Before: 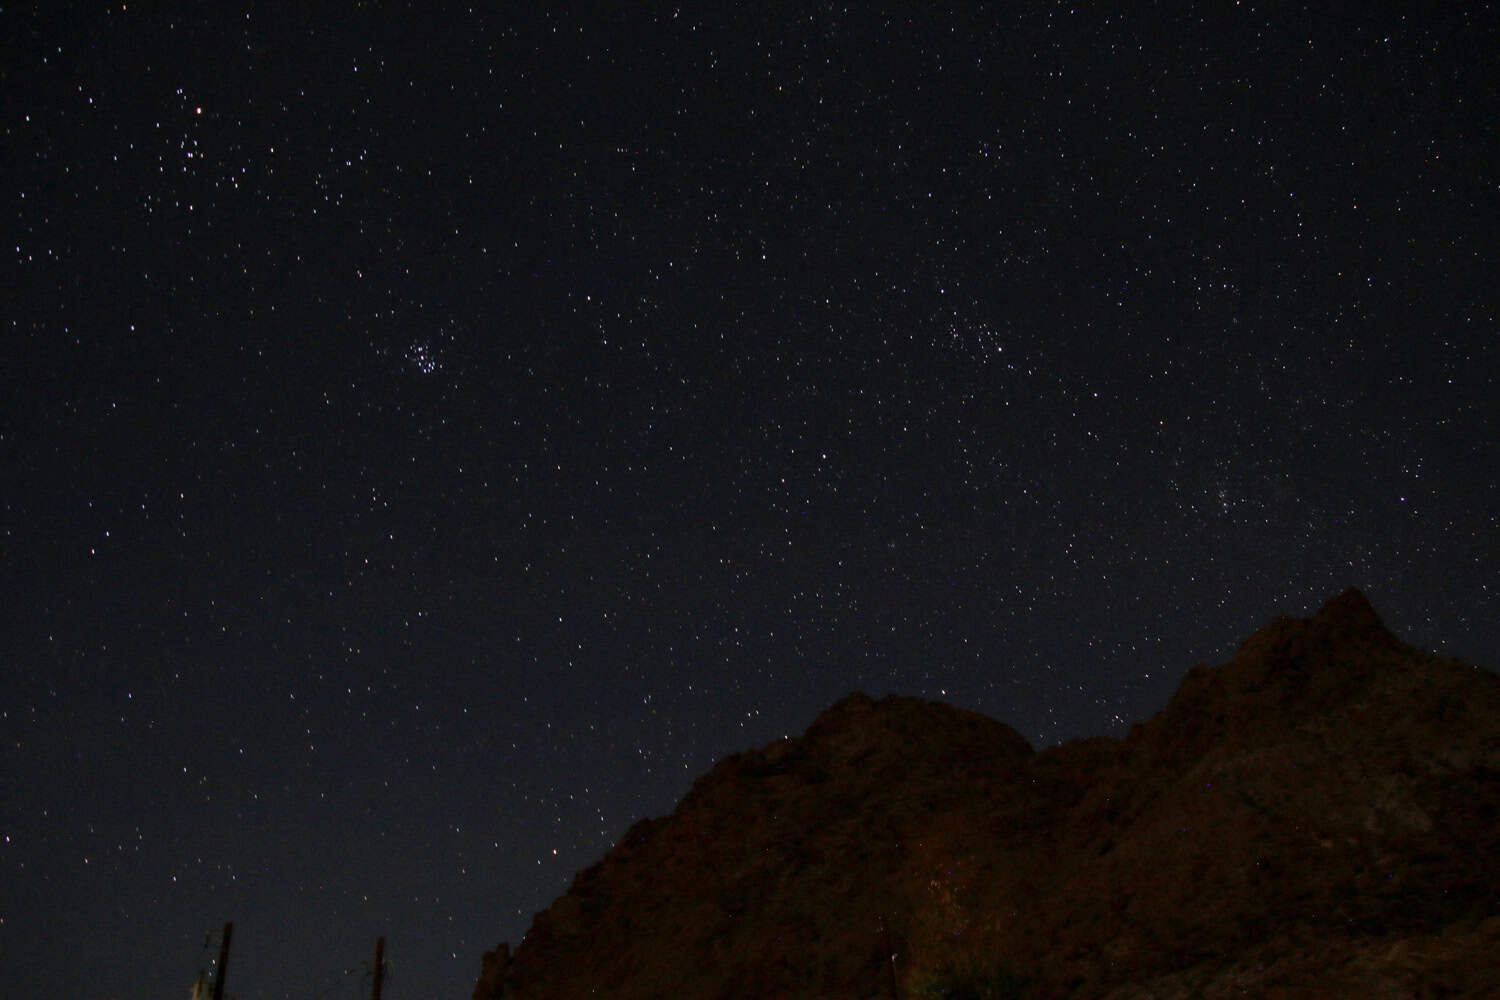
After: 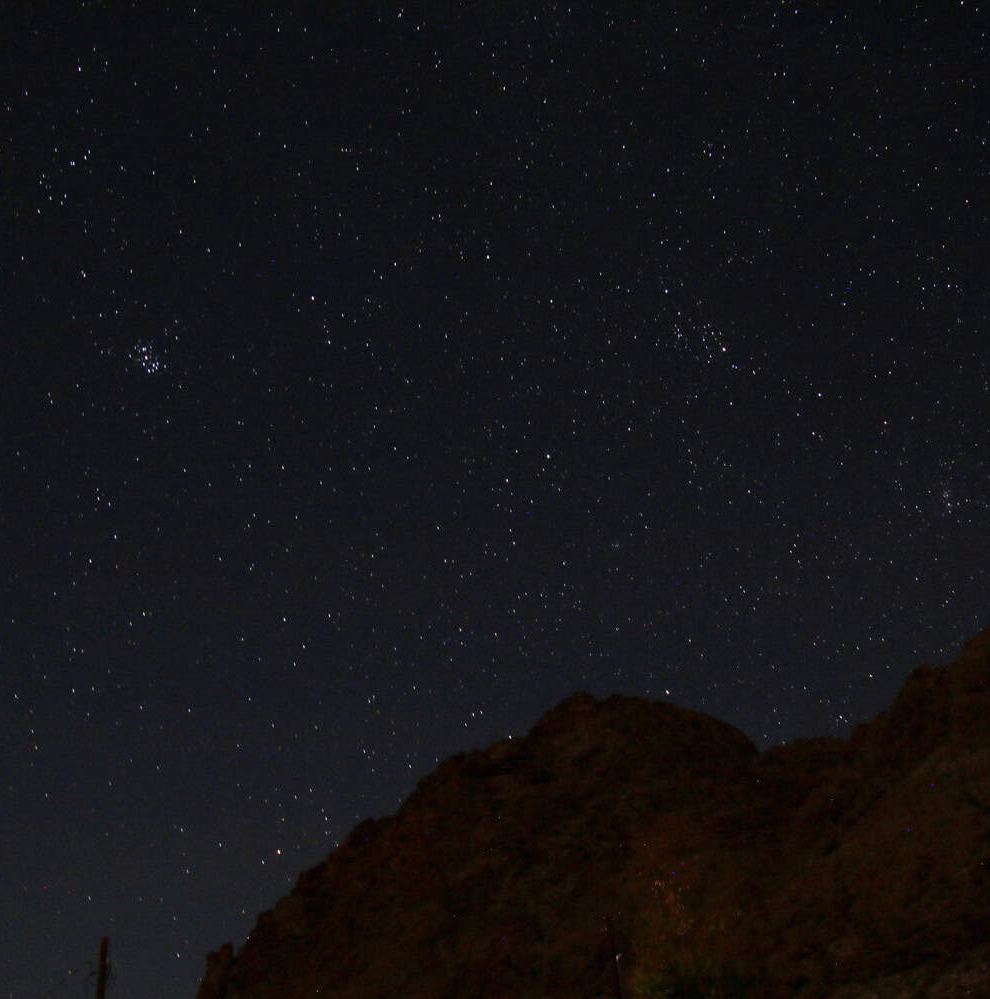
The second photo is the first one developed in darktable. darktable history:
crop and rotate: left 18.442%, right 15.508%
tone equalizer: on, module defaults
